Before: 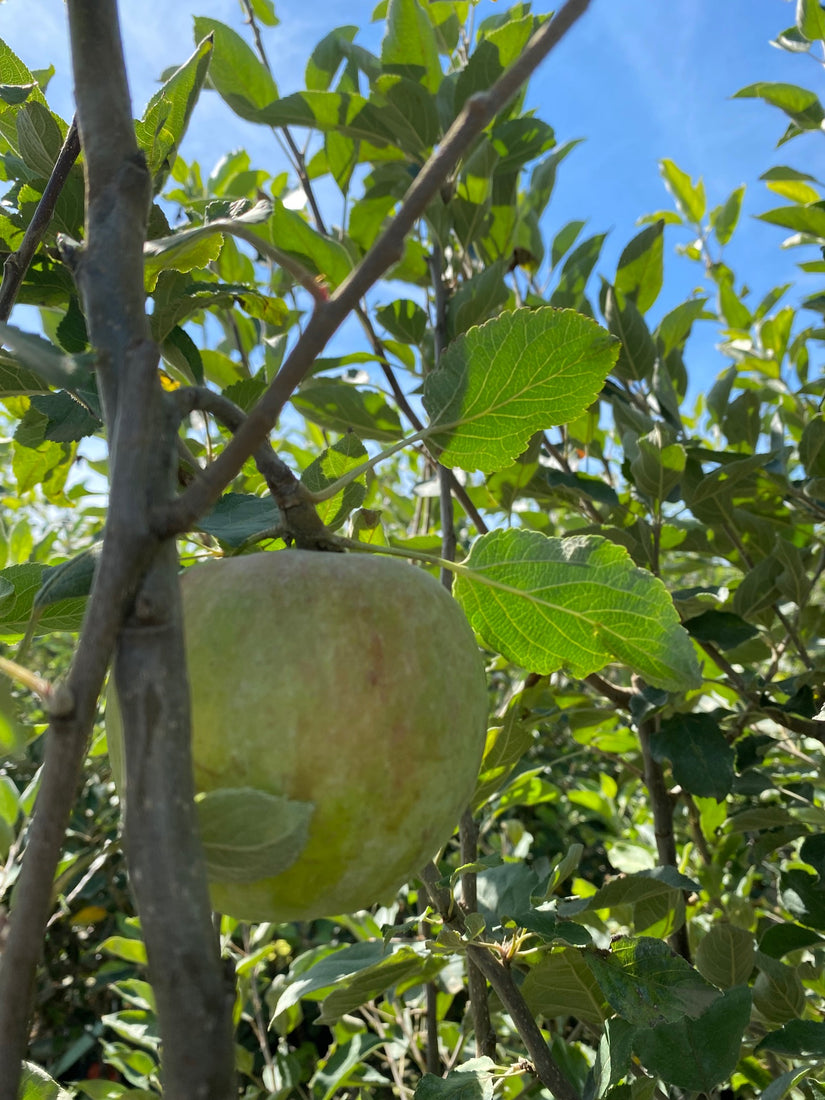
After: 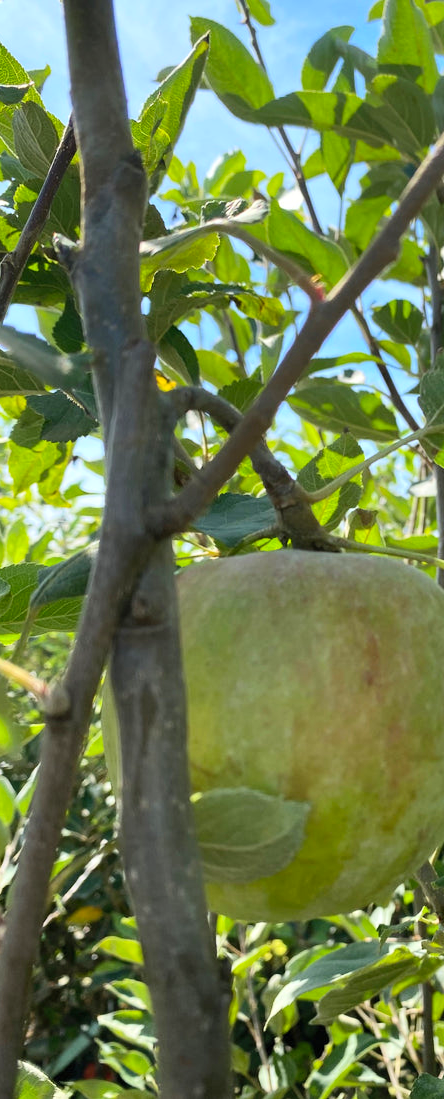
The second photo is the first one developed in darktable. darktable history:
shadows and highlights: soften with gaussian
crop: left 0.587%, right 45.588%, bottom 0.086%
contrast brightness saturation: contrast 0.2, brightness 0.16, saturation 0.22
